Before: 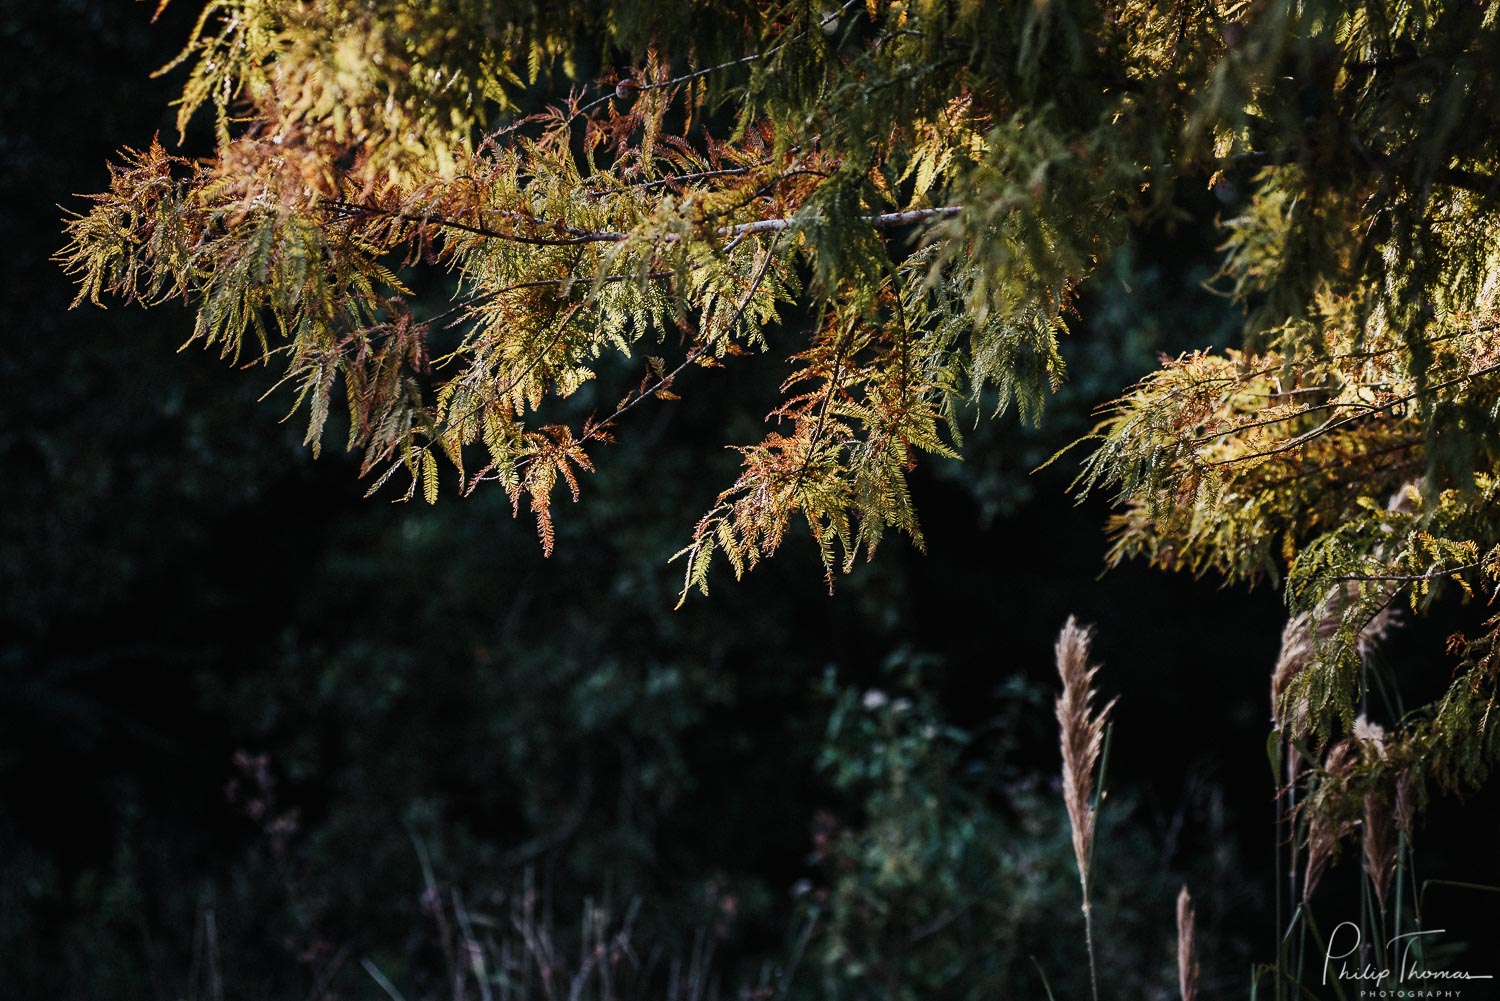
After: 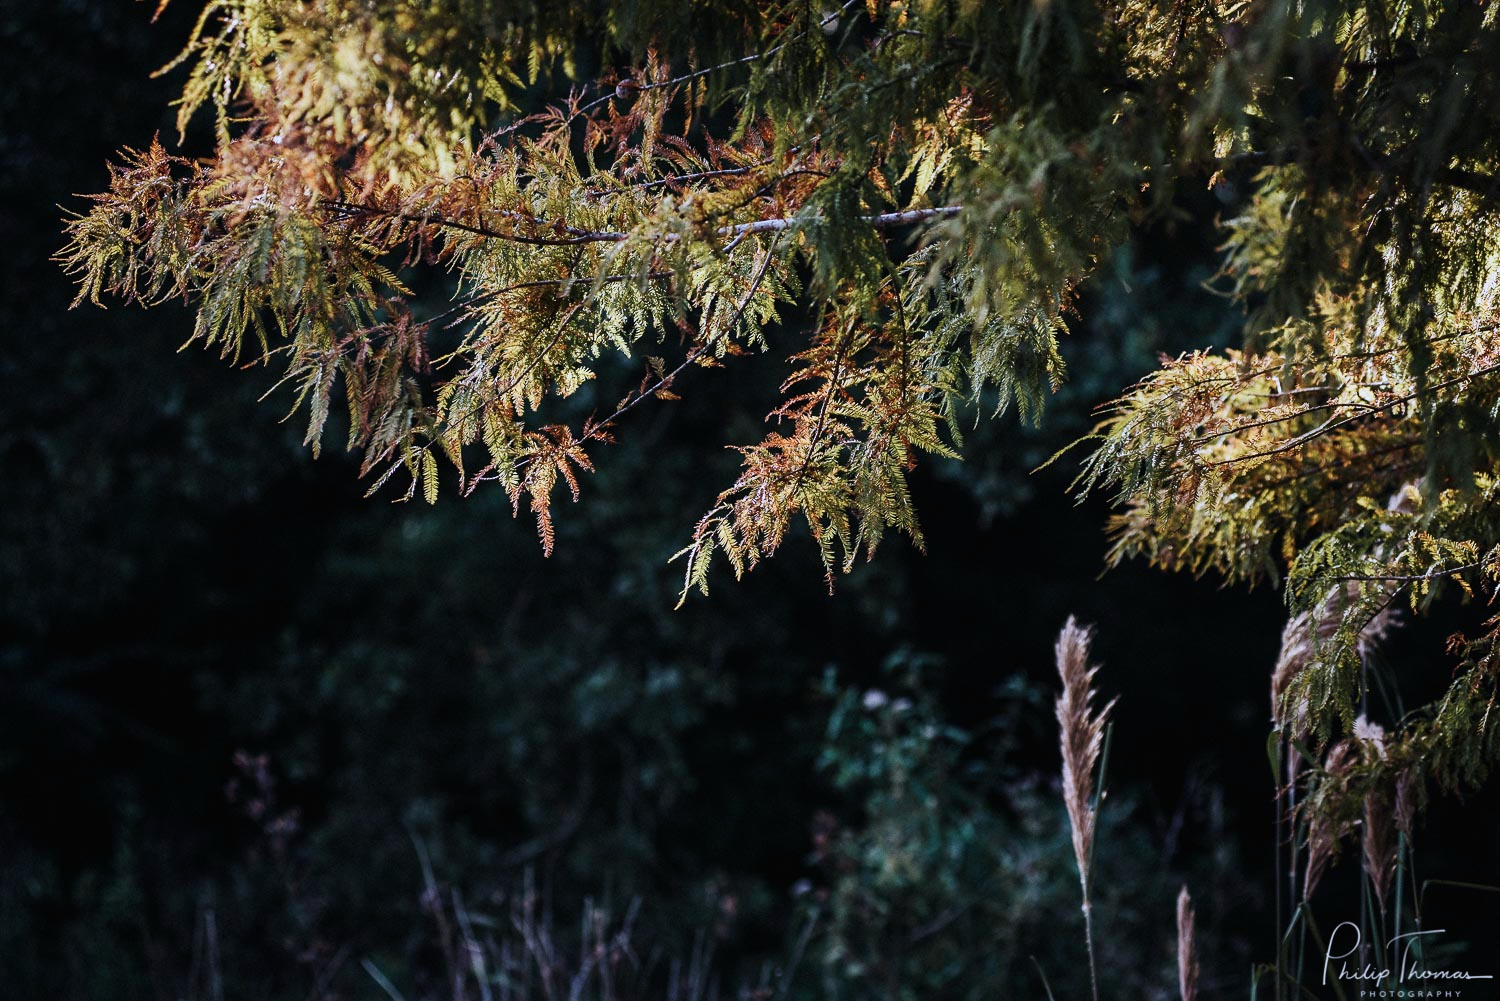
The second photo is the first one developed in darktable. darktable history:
color calibration: illuminant as shot in camera, x 0.37, y 0.382, temperature 4319.21 K
